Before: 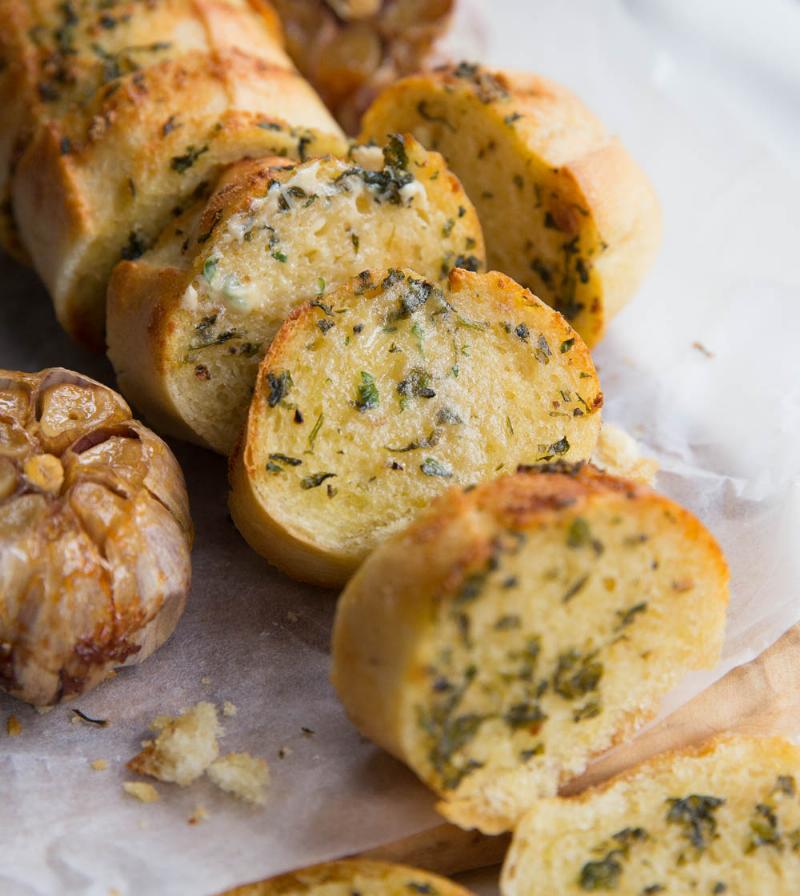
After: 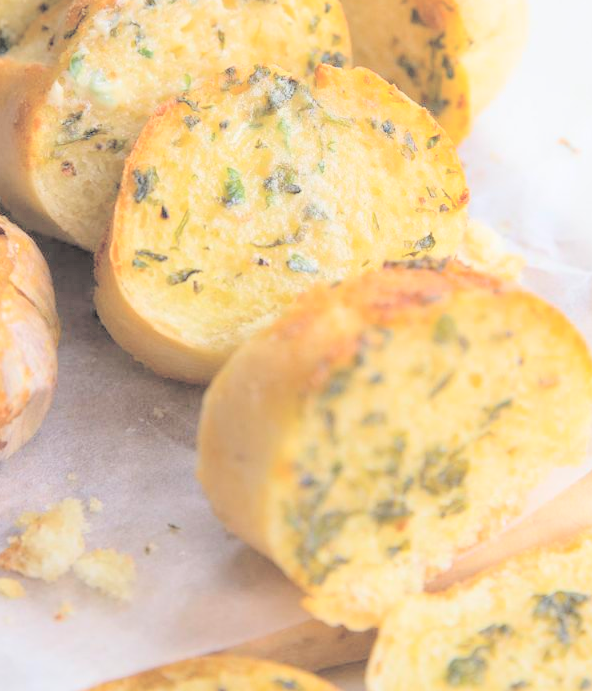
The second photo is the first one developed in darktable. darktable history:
contrast brightness saturation: brightness 1
crop: left 16.871%, top 22.857%, right 9.116%
rotate and perspective: crop left 0, crop top 0
